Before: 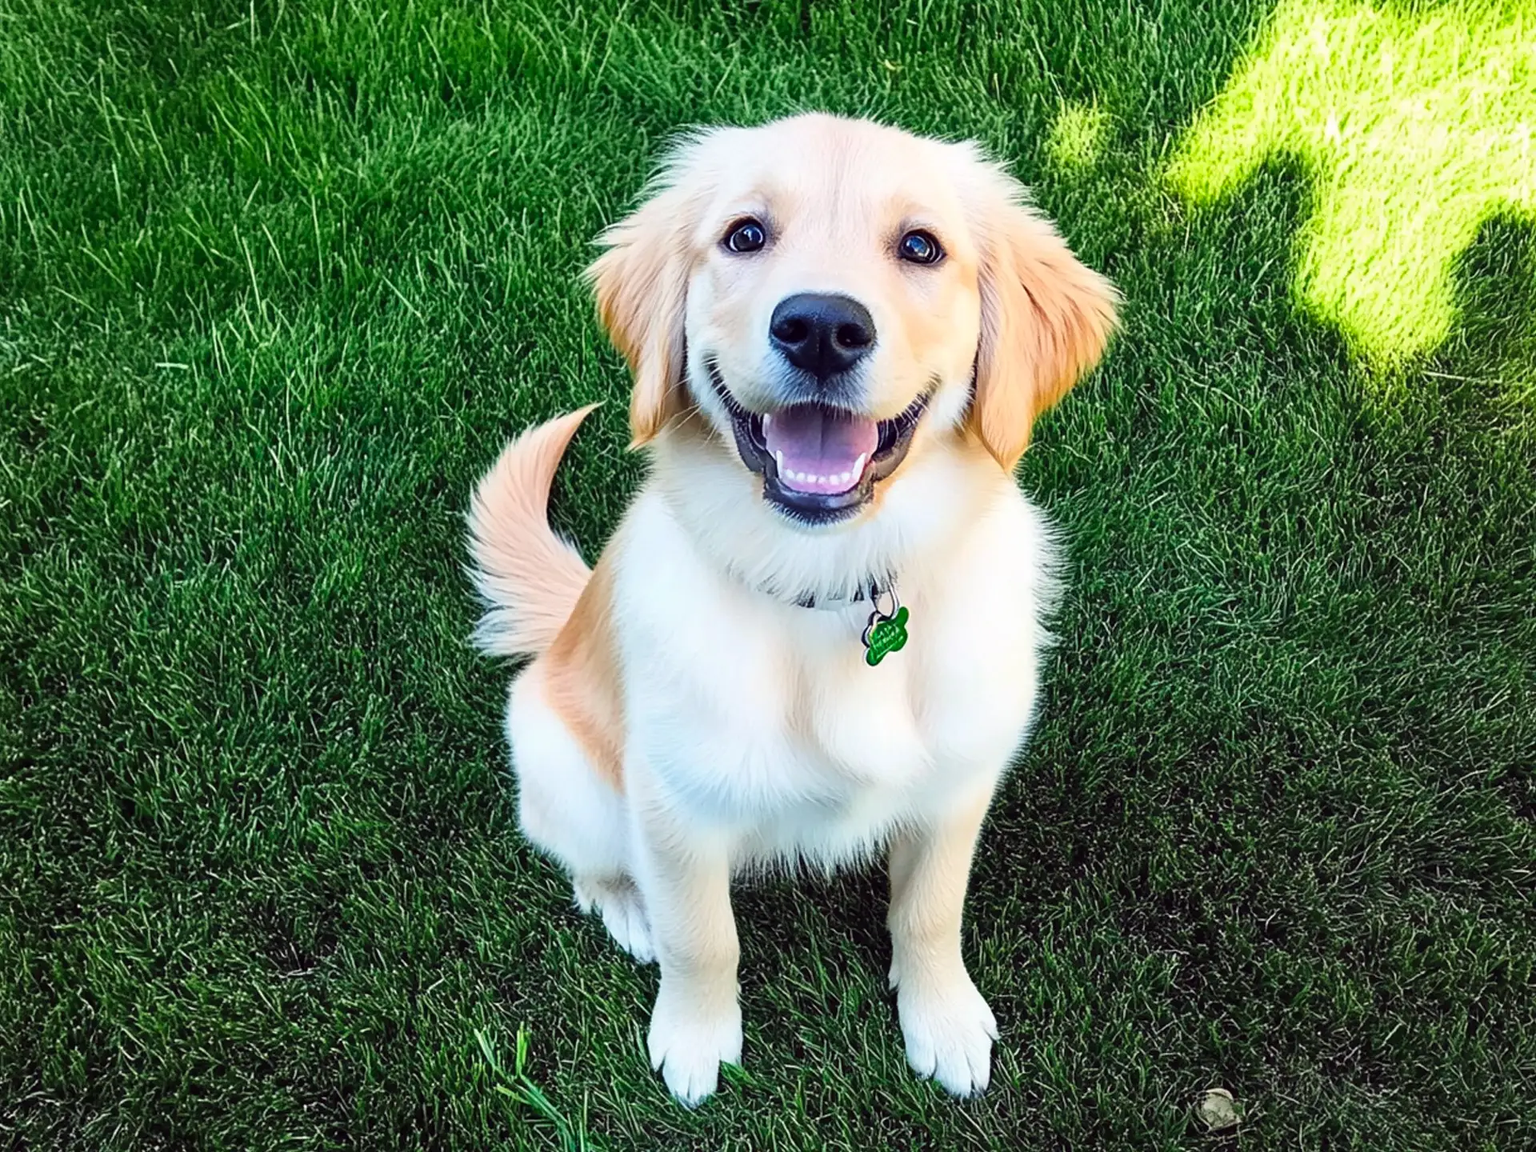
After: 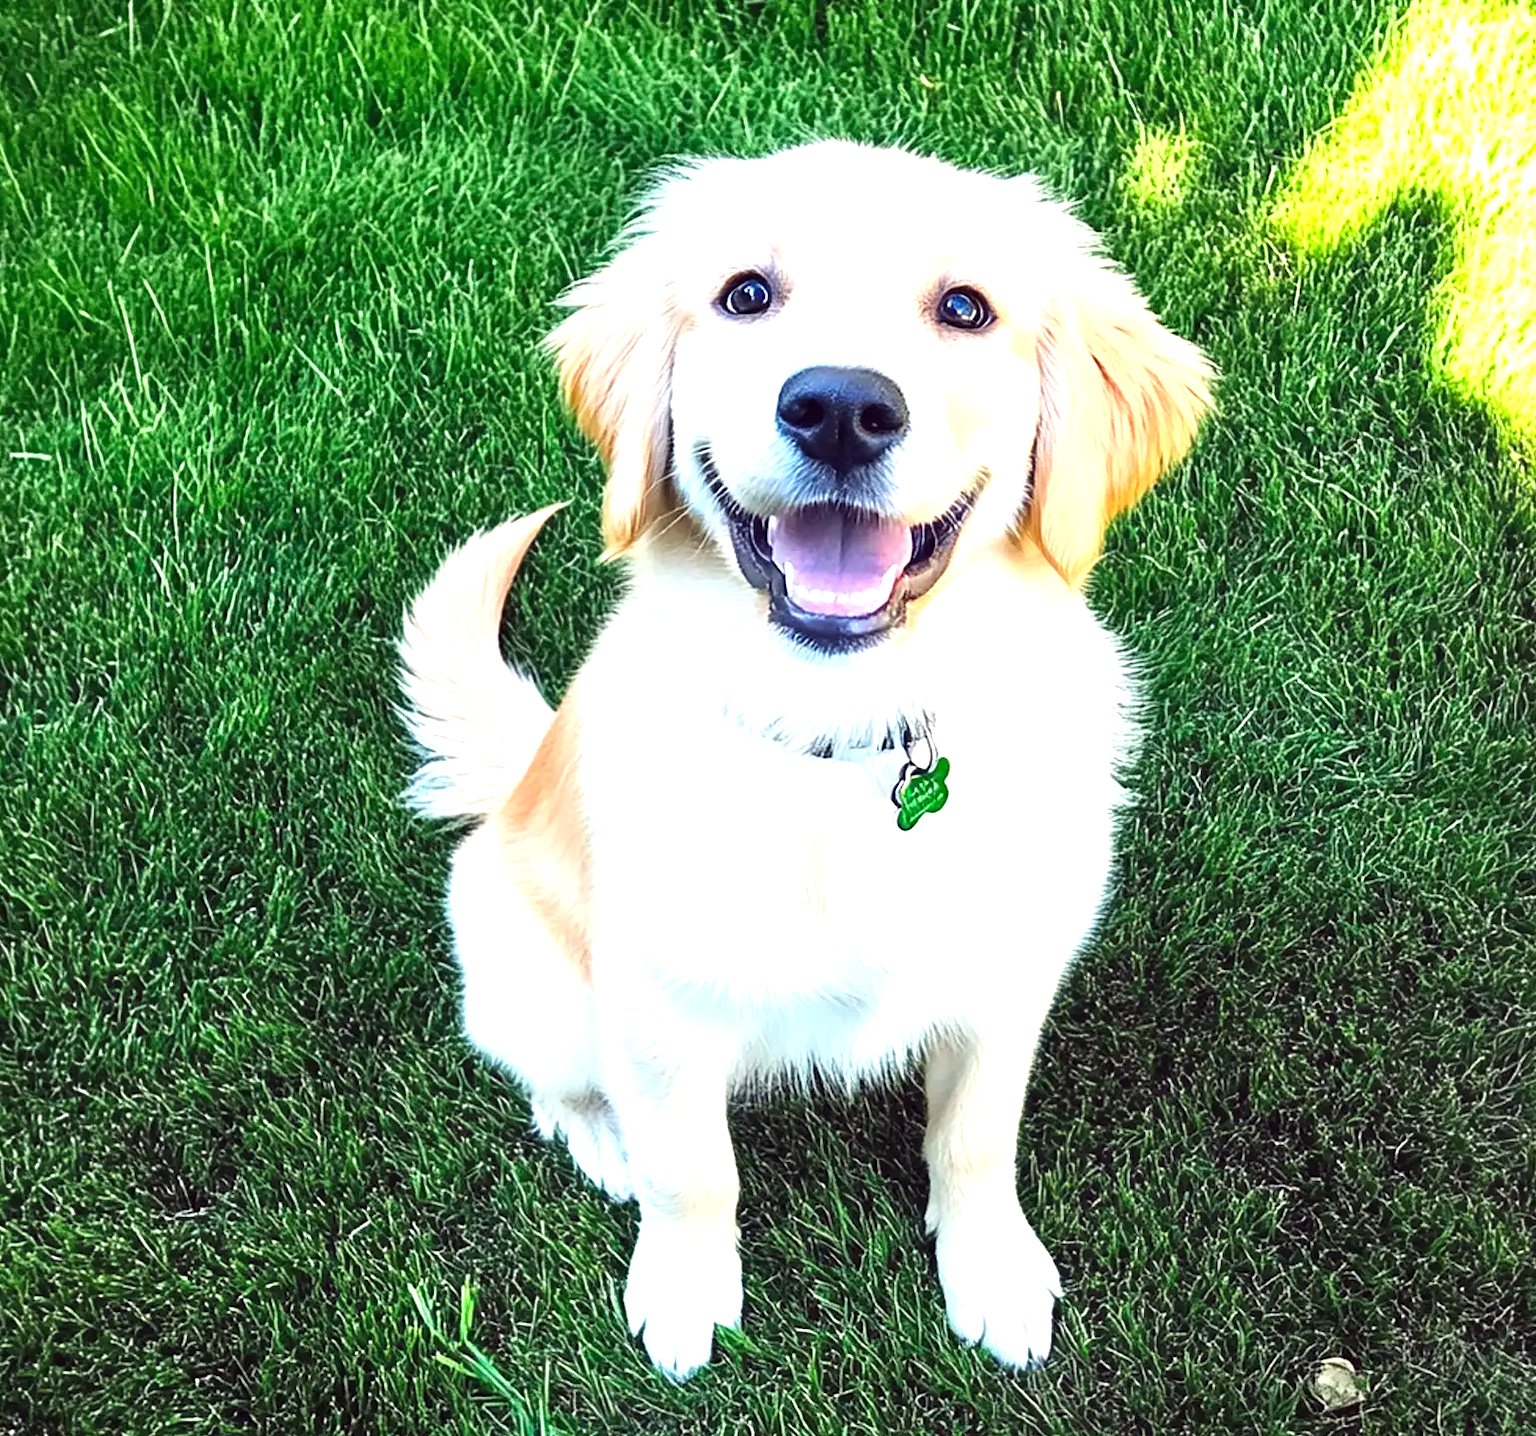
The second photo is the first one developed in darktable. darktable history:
crop and rotate: left 9.597%, right 10.195%
exposure: black level correction 0, exposure 0.9 EV, compensate highlight preservation false
